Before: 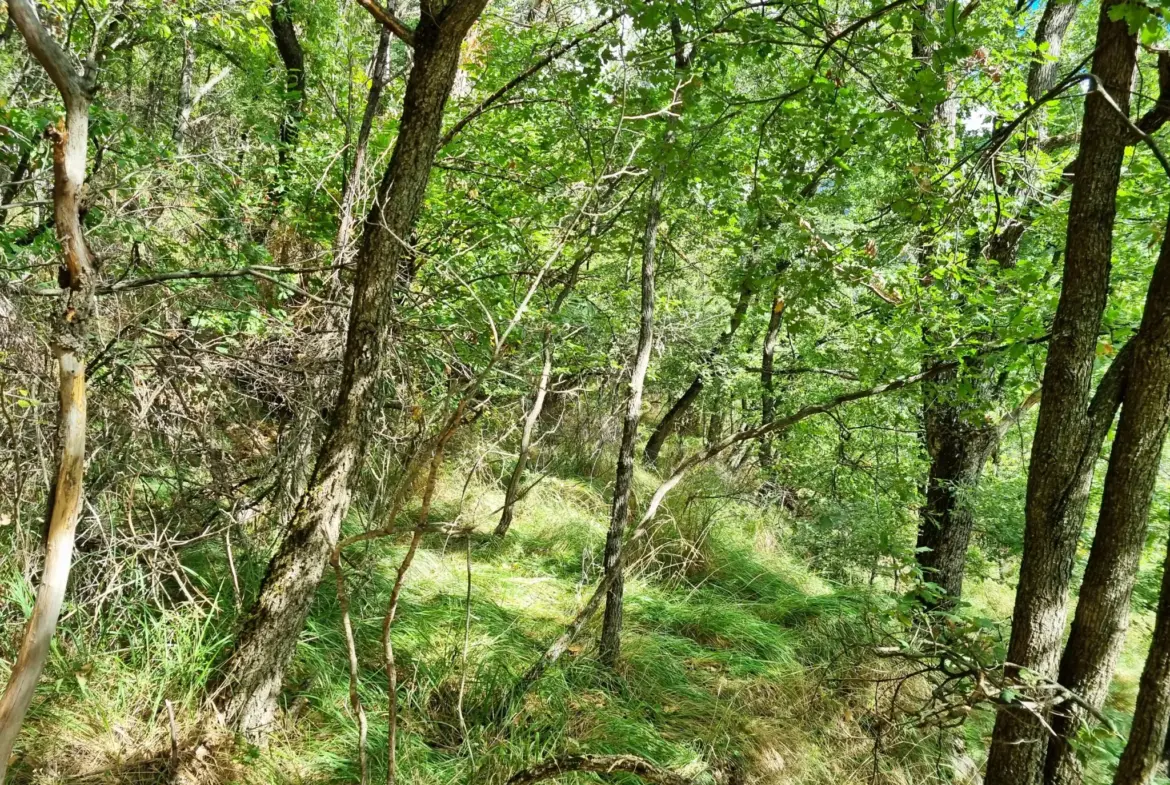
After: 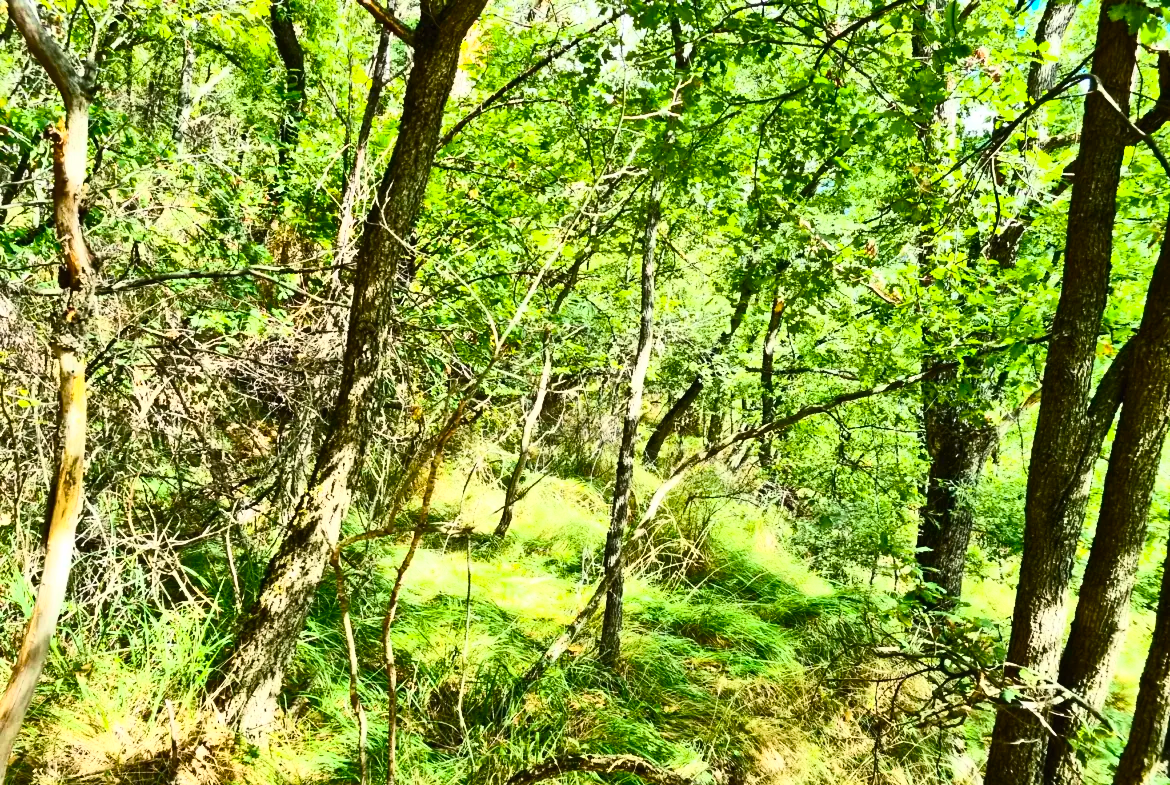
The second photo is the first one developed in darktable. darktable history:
color balance rgb: perceptual saturation grading › global saturation 25%, global vibrance 20%
contrast brightness saturation: contrast 0.62, brightness 0.34, saturation 0.14
